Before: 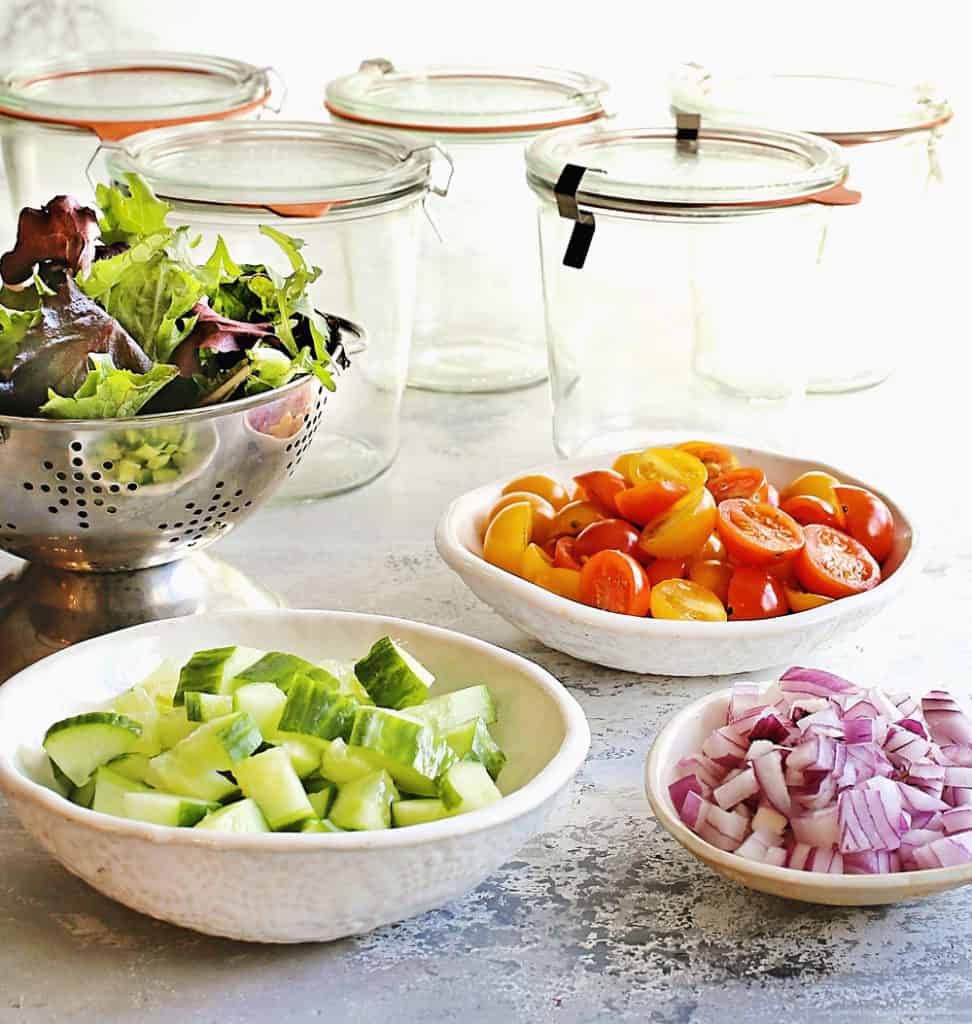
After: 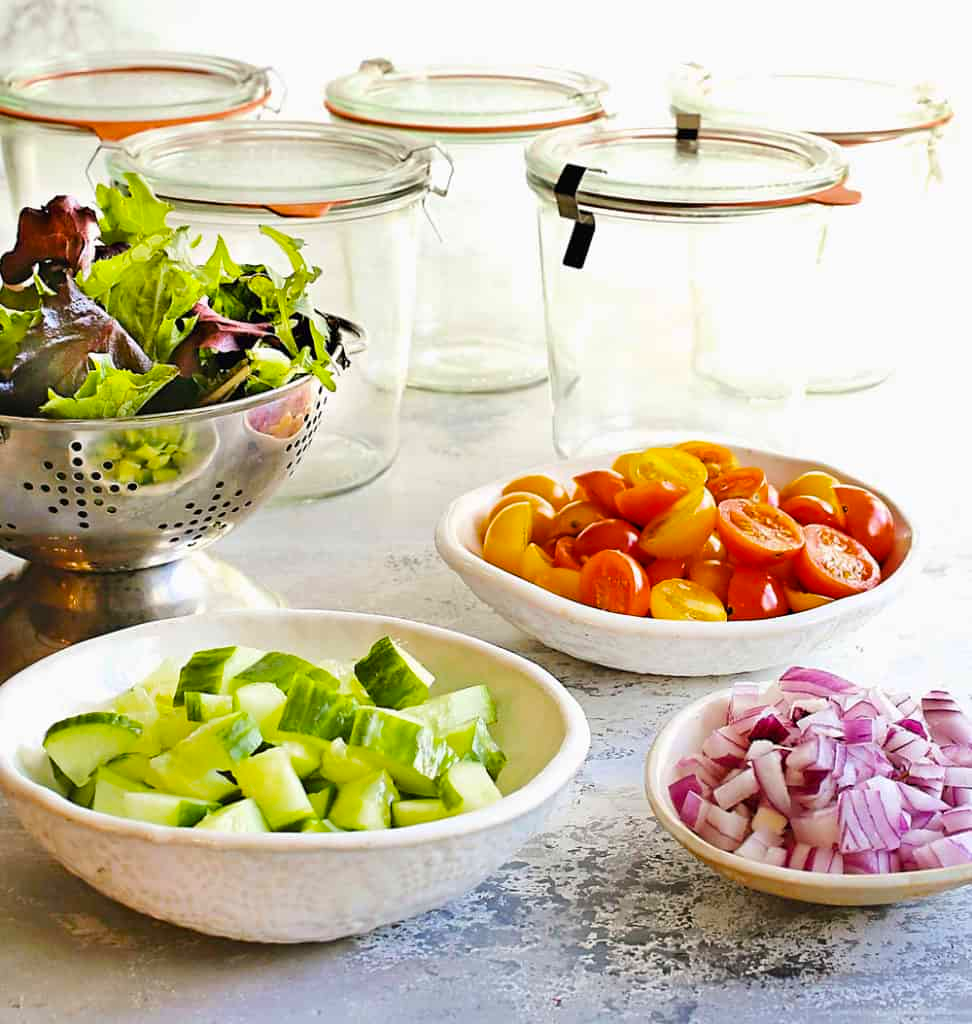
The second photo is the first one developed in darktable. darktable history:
color balance rgb: perceptual saturation grading › global saturation 20%, global vibrance 20%
white balance: emerald 1
